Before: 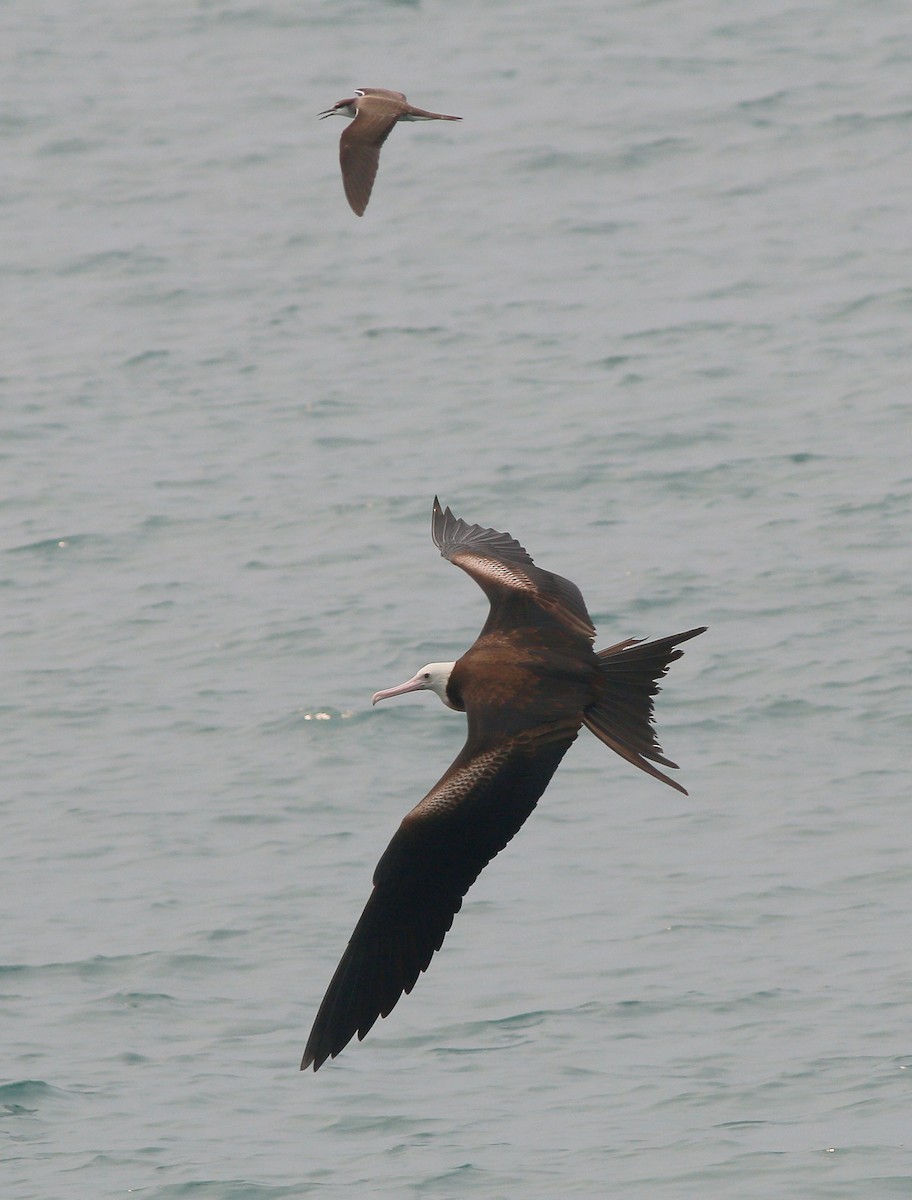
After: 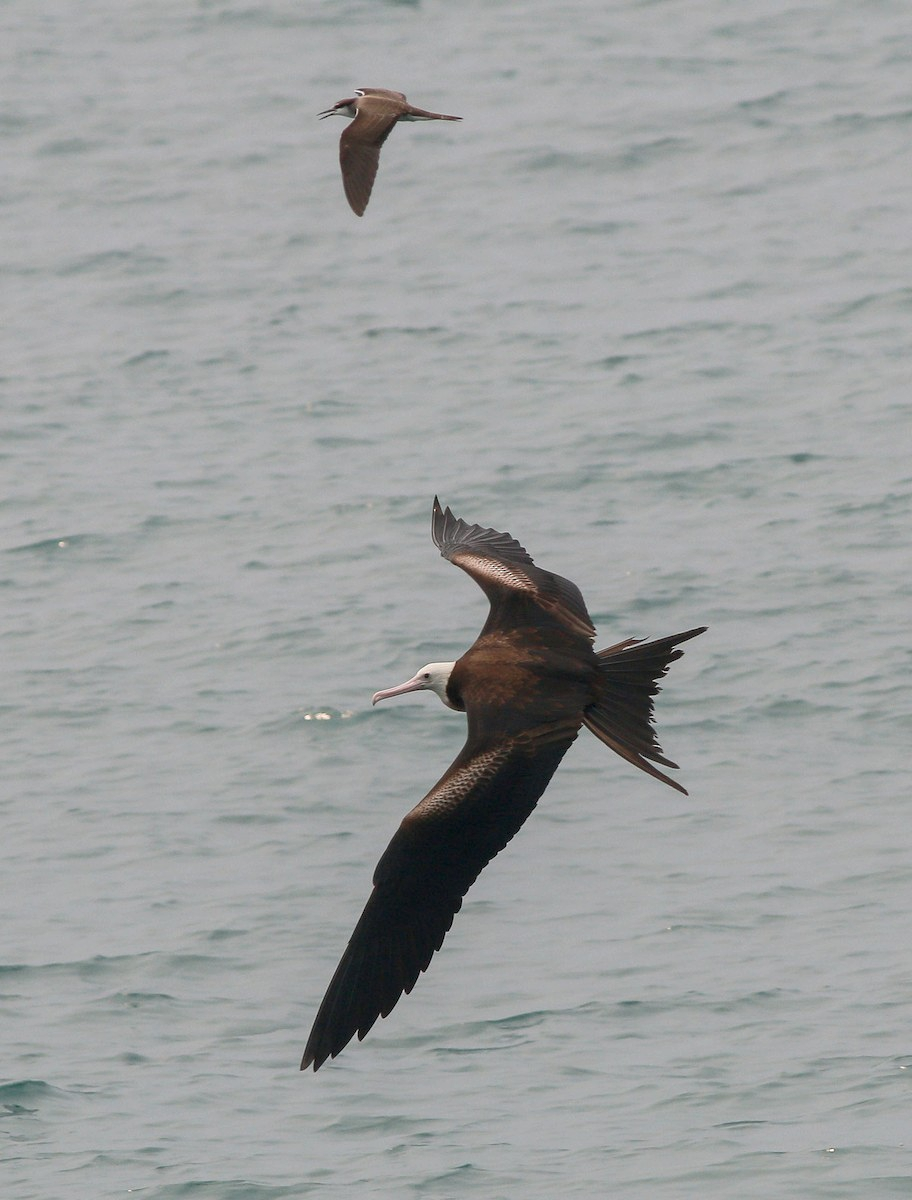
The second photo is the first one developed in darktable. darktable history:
local contrast: detail 130%
exposure: black level correction 0.001, exposure 0.016 EV, compensate highlight preservation false
